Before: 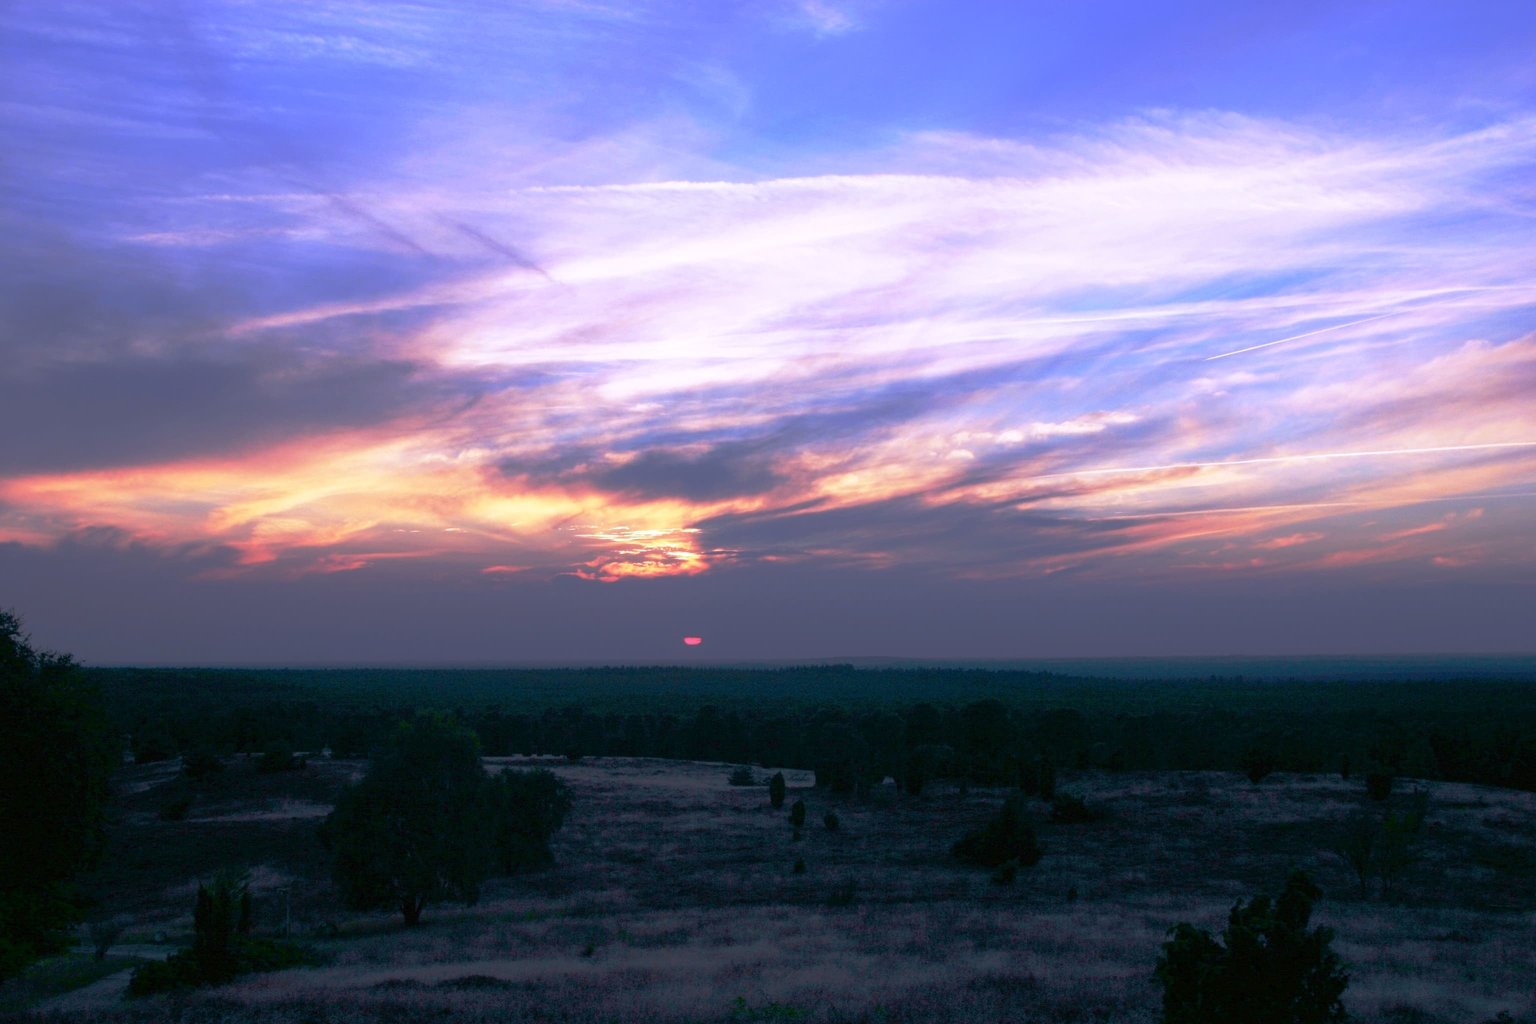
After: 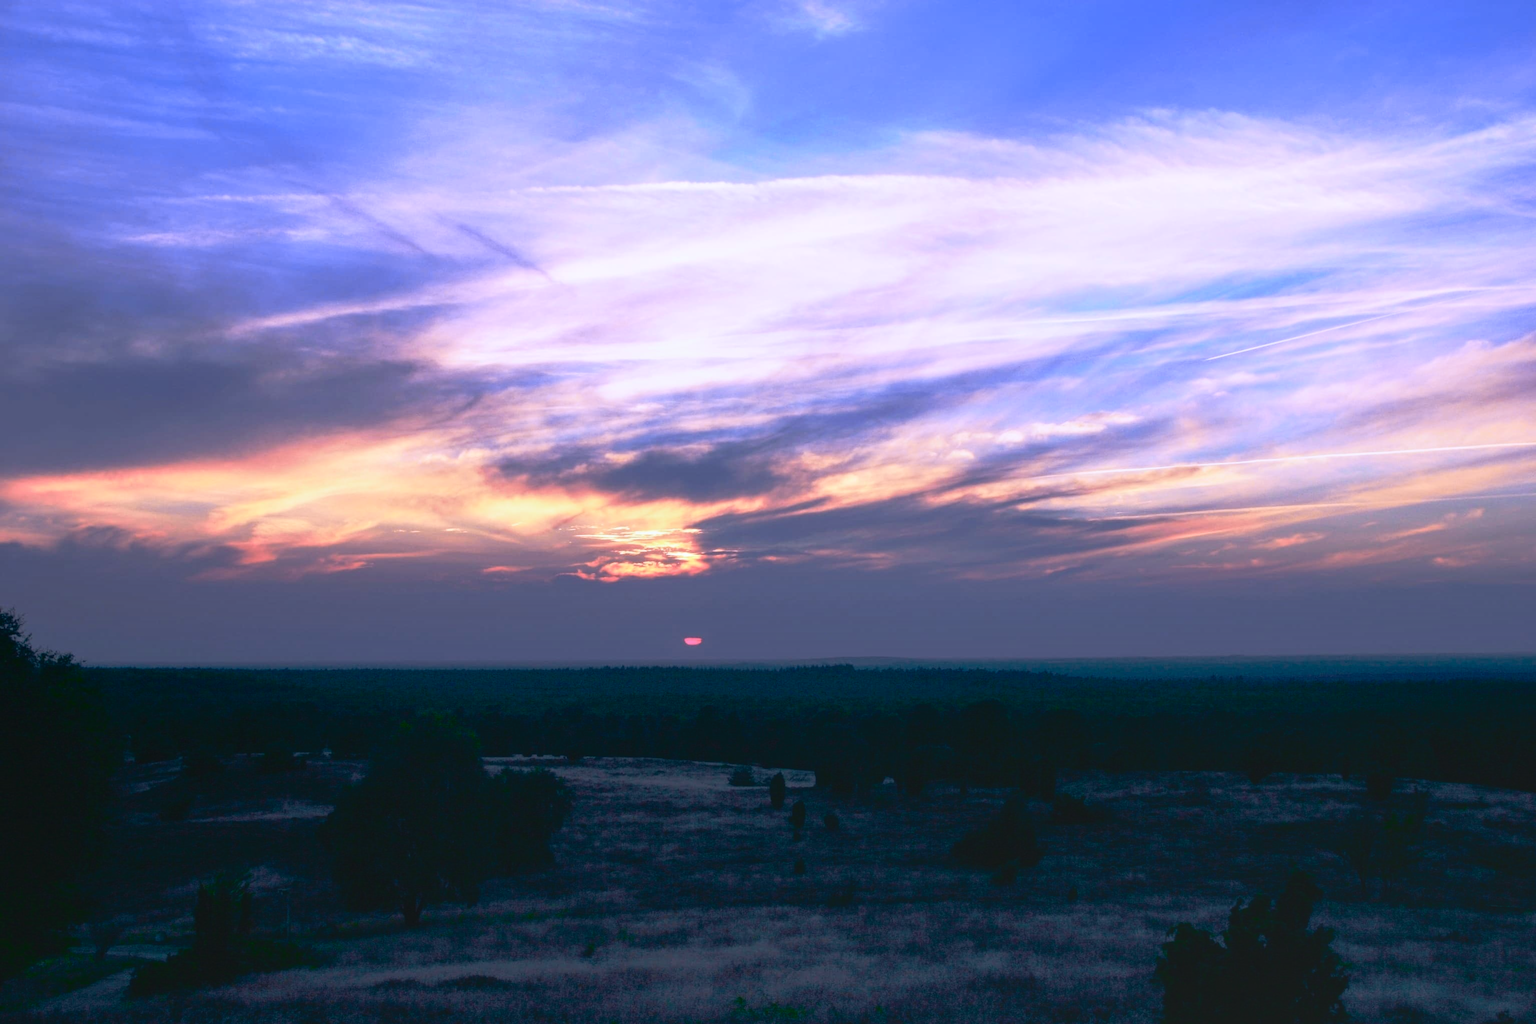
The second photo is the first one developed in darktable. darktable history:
tone curve: curves: ch0 [(0, 0.047) (0.15, 0.127) (0.46, 0.466) (0.751, 0.788) (1, 0.961)]; ch1 [(0, 0) (0.43, 0.408) (0.476, 0.469) (0.505, 0.501) (0.553, 0.557) (0.592, 0.58) (0.631, 0.625) (1, 1)]; ch2 [(0, 0) (0.505, 0.495) (0.55, 0.557) (0.583, 0.573) (1, 1)], color space Lab, independent channels, preserve colors none
local contrast: on, module defaults
